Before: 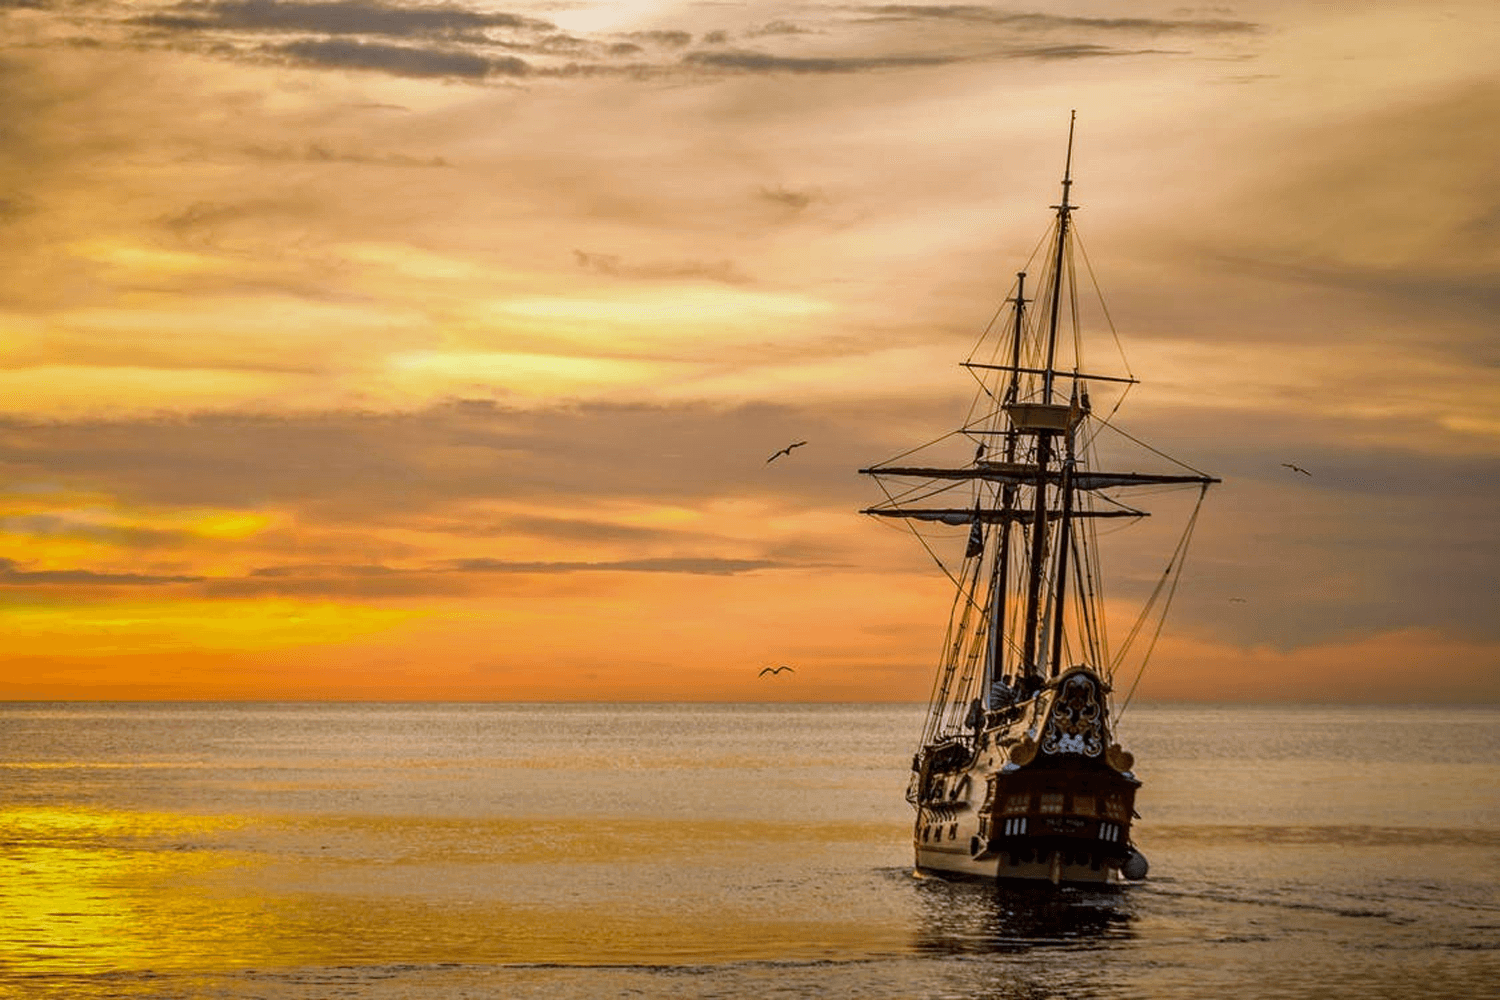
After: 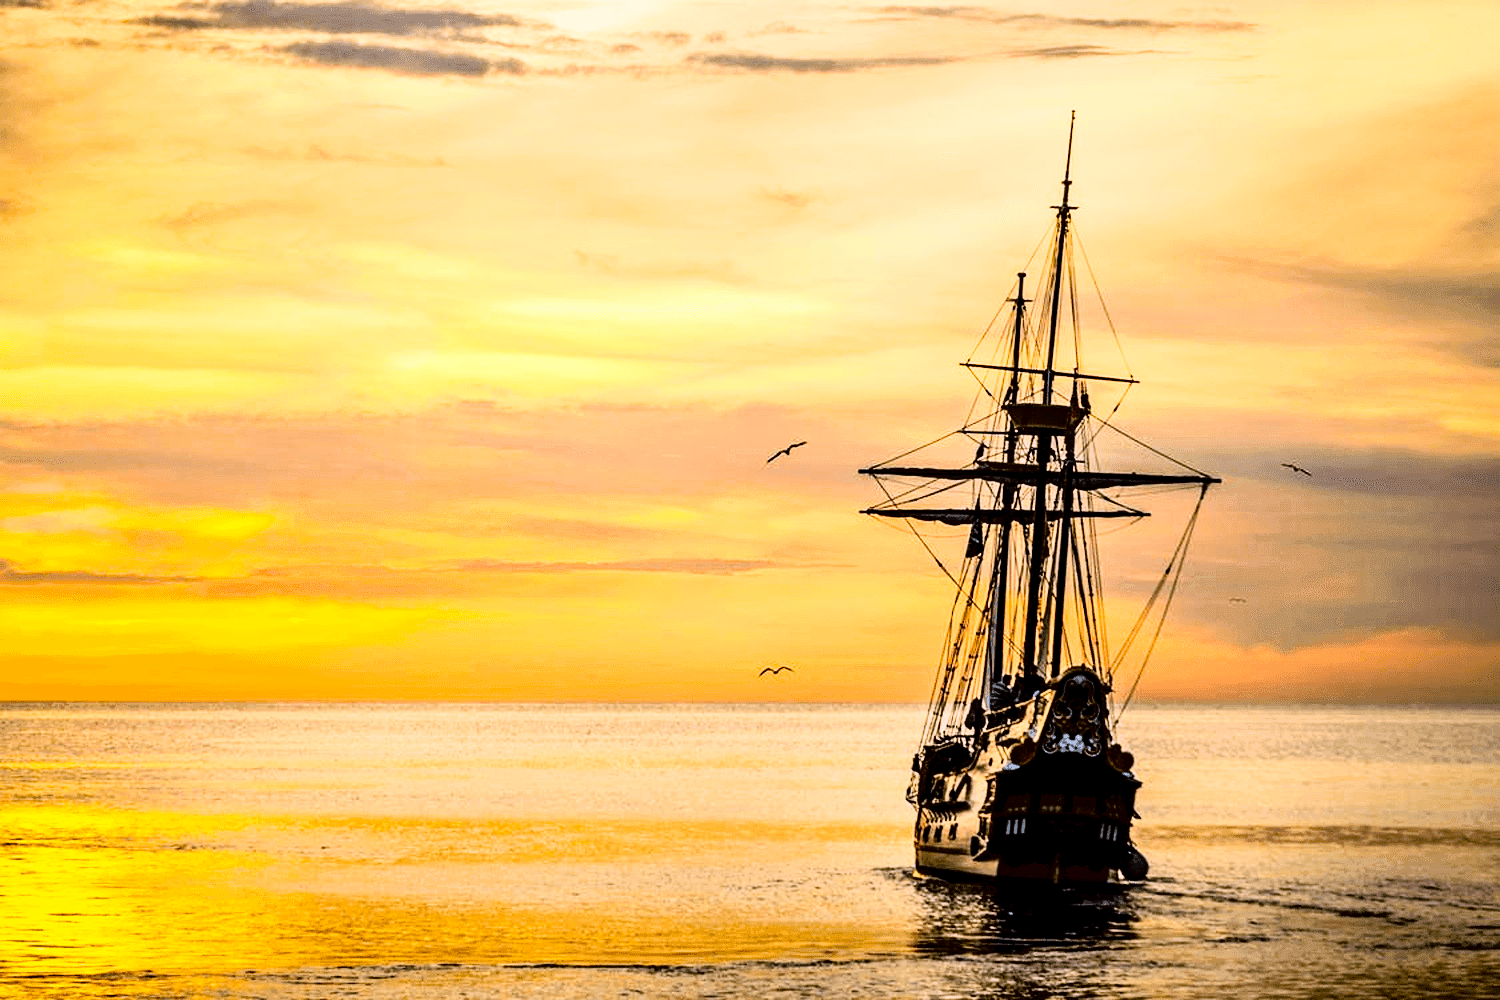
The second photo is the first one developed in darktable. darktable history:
exposure: black level correction 0.016, exposure -0.009 EV, compensate highlight preservation false
rgb curve: curves: ch0 [(0, 0) (0.21, 0.15) (0.24, 0.21) (0.5, 0.75) (0.75, 0.96) (0.89, 0.99) (1, 1)]; ch1 [(0, 0.02) (0.21, 0.13) (0.25, 0.2) (0.5, 0.67) (0.75, 0.9) (0.89, 0.97) (1, 1)]; ch2 [(0, 0.02) (0.21, 0.13) (0.25, 0.2) (0.5, 0.67) (0.75, 0.9) (0.89, 0.97) (1, 1)], compensate middle gray true
